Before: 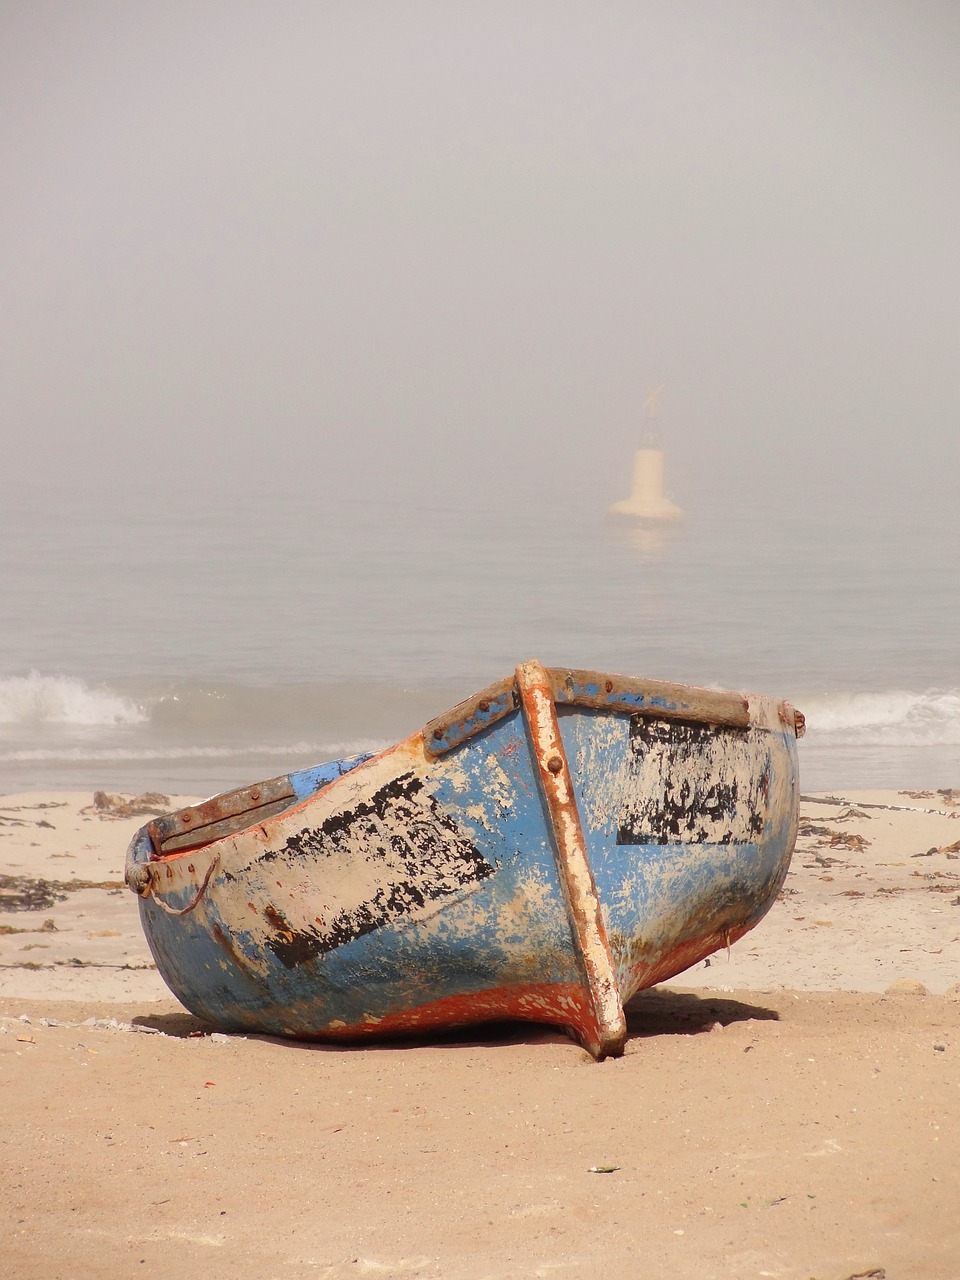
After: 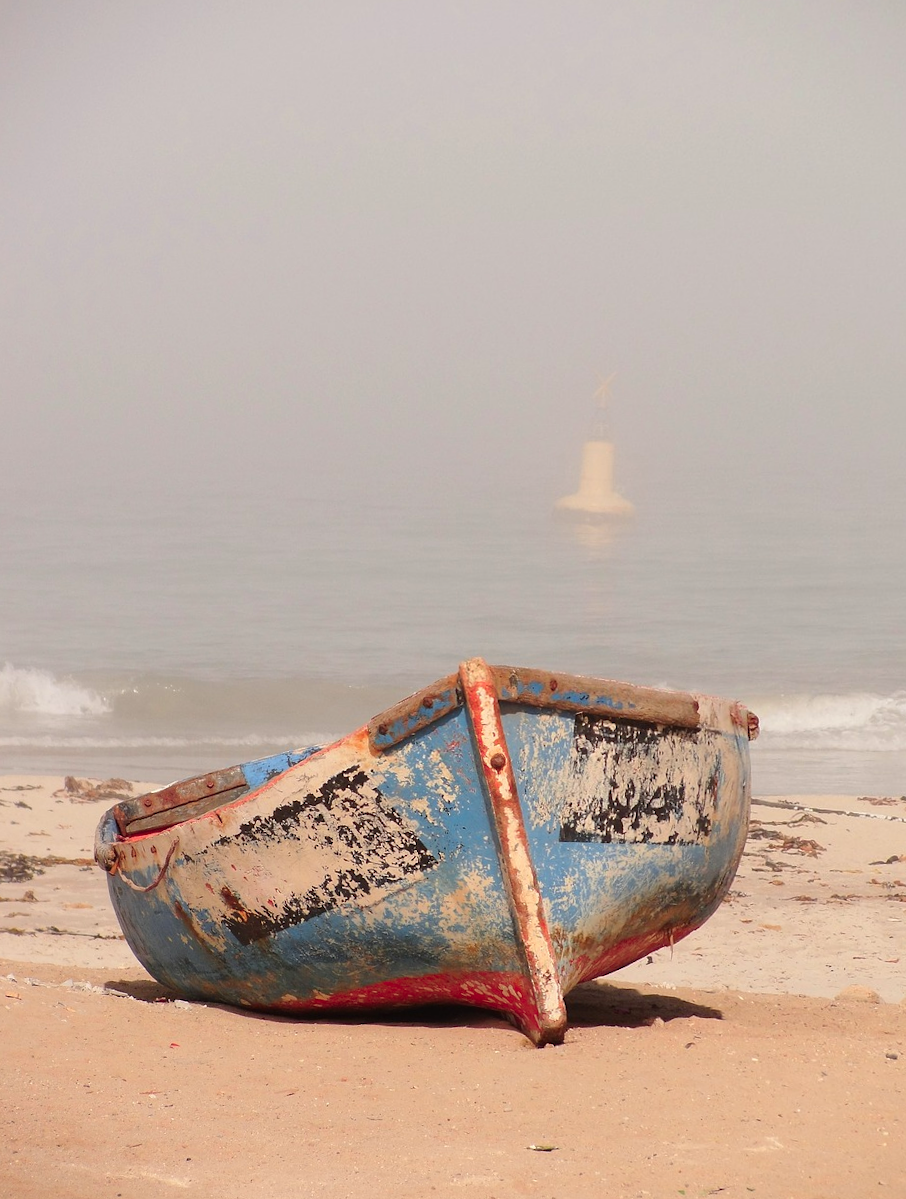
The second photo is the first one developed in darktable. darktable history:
color zones: curves: ch1 [(0.239, 0.552) (0.75, 0.5)]; ch2 [(0.25, 0.462) (0.749, 0.457)], mix 25.94%
rotate and perspective: rotation 0.062°, lens shift (vertical) 0.115, lens shift (horizontal) -0.133, crop left 0.047, crop right 0.94, crop top 0.061, crop bottom 0.94
